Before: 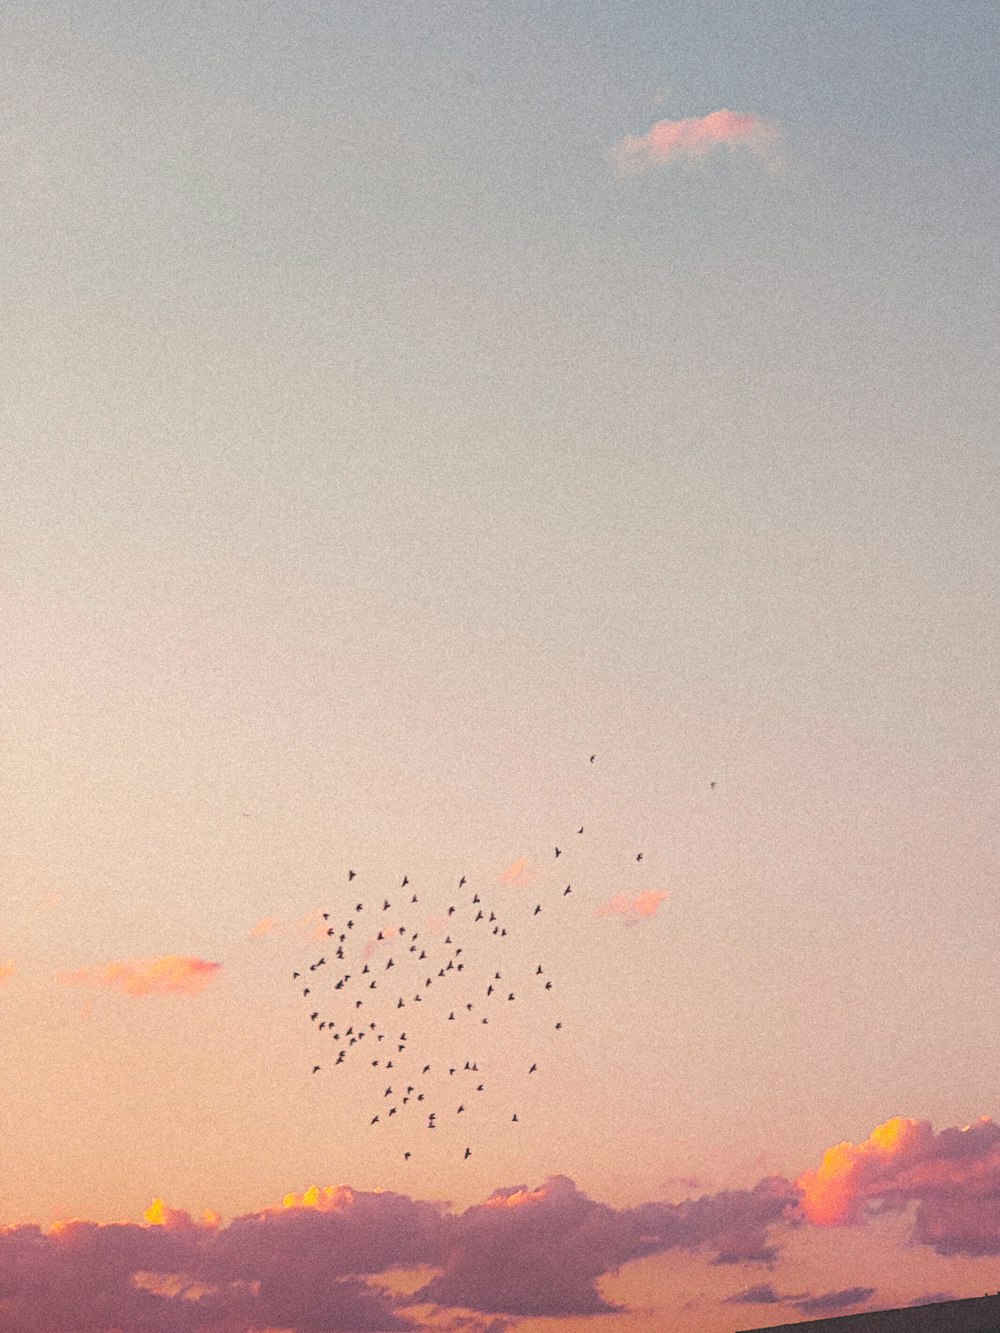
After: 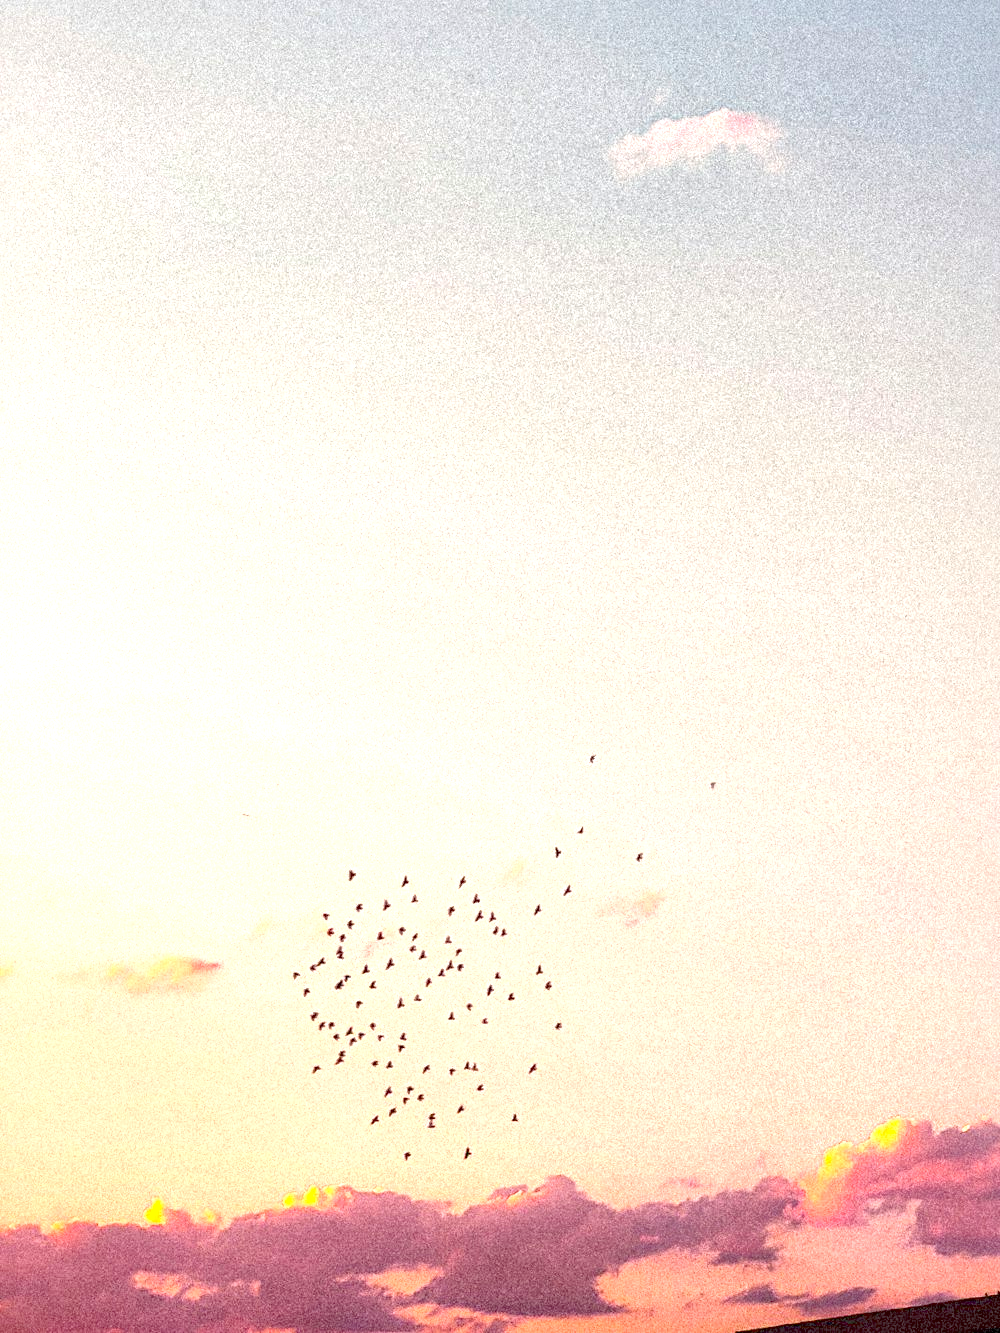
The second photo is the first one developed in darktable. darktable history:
local contrast: mode bilateral grid, contrast 20, coarseness 50, detail 179%, midtone range 0.2
contrast brightness saturation: contrast 0.07
exposure: black level correction 0.035, exposure 0.9 EV, compensate highlight preservation false
